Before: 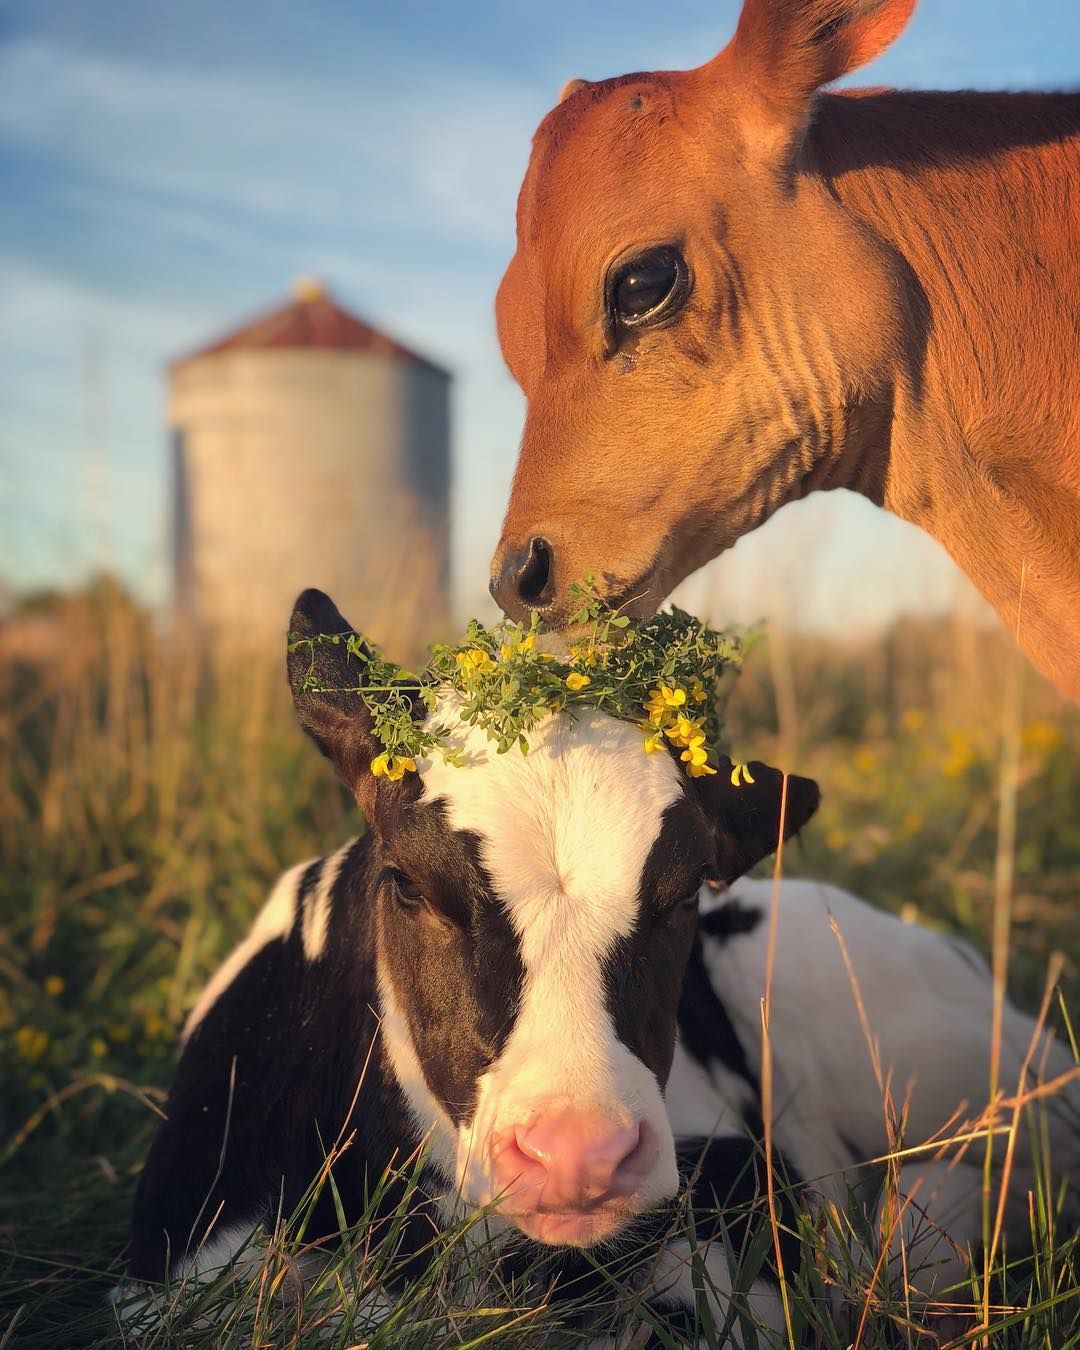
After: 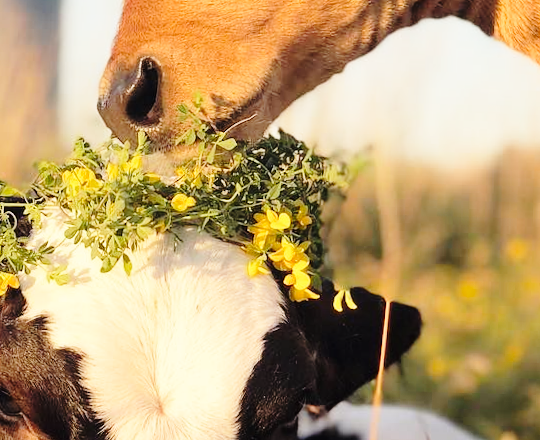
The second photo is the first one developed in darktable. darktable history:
white balance: emerald 1
crop: left 36.607%, top 34.735%, right 13.146%, bottom 30.611%
color balance: on, module defaults
rotate and perspective: rotation 1.57°, crop left 0.018, crop right 0.982, crop top 0.039, crop bottom 0.961
base curve: curves: ch0 [(0, 0) (0.028, 0.03) (0.121, 0.232) (0.46, 0.748) (0.859, 0.968) (1, 1)], preserve colors none
rgb curve: curves: ch0 [(0, 0) (0.136, 0.078) (0.262, 0.245) (0.414, 0.42) (1, 1)], compensate middle gray true, preserve colors basic power
